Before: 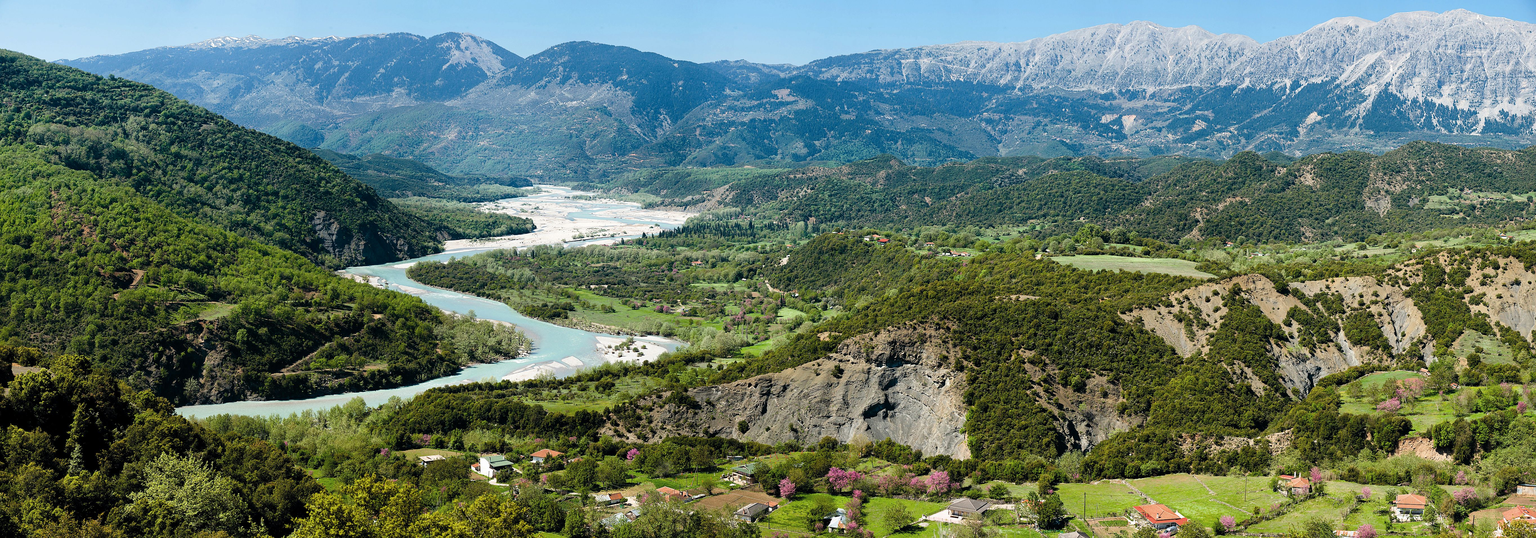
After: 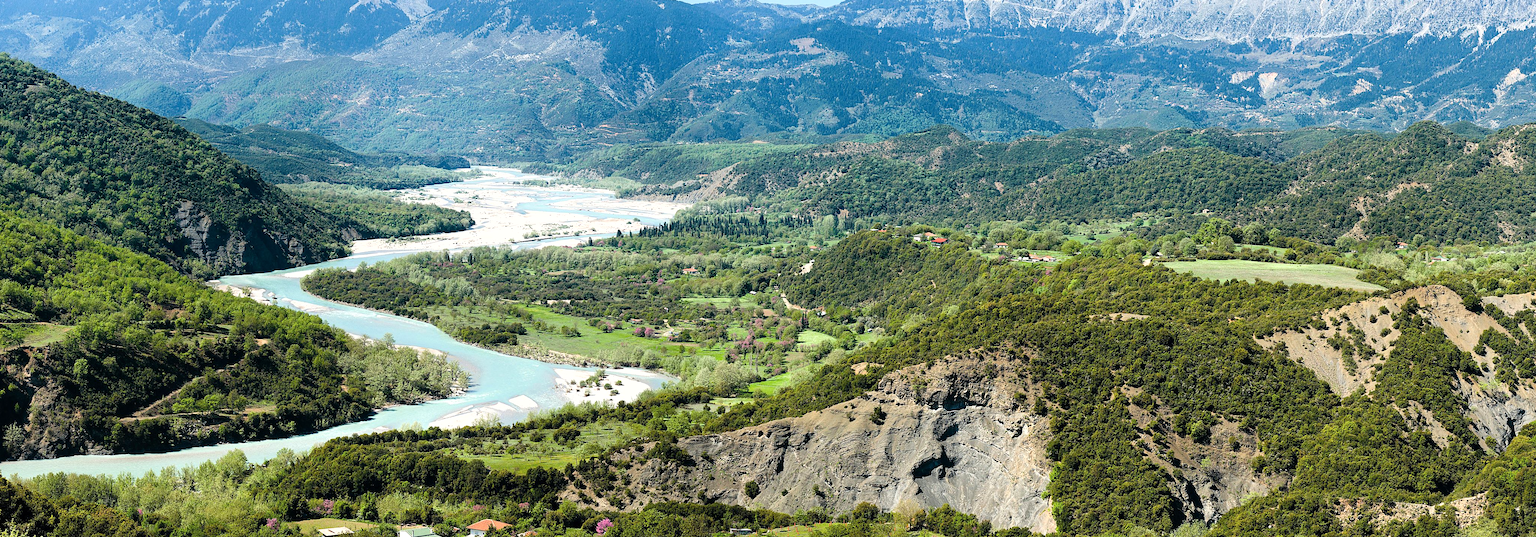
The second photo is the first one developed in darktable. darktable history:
tone curve: curves: ch0 [(0, 0) (0.541, 0.628) (0.906, 0.997)]
crop and rotate: left 11.831%, top 11.346%, right 13.429%, bottom 13.899%
